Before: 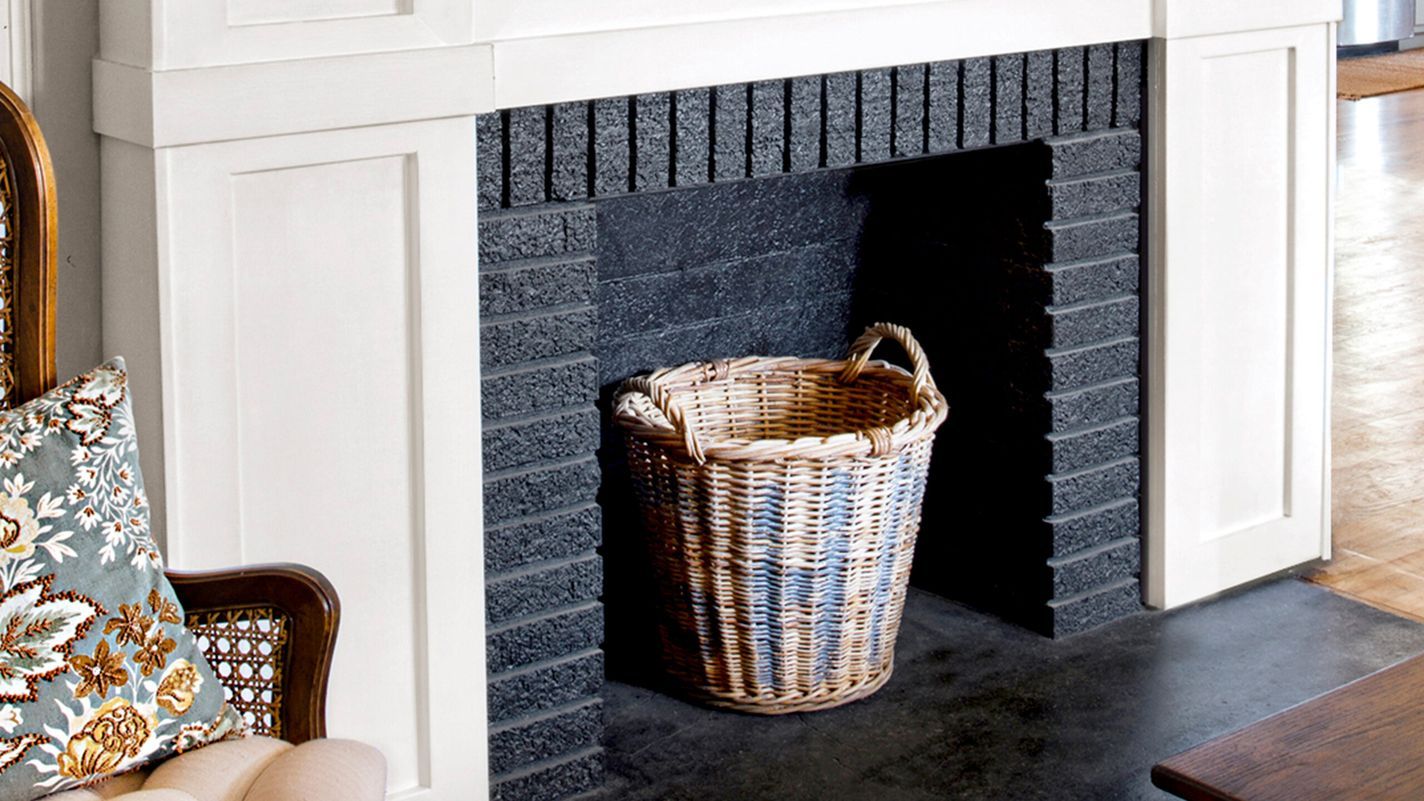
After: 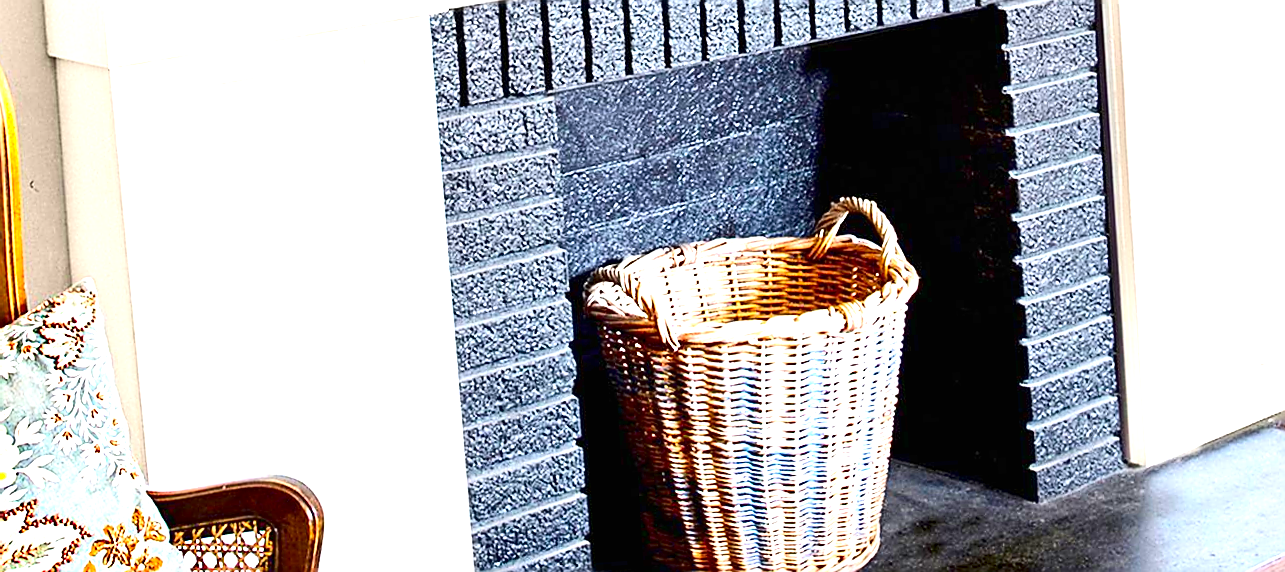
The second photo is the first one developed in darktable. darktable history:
exposure: black level correction 0, exposure 1.9 EV, compensate highlight preservation false
sharpen: radius 1.4, amount 1.25, threshold 0.7
crop and rotate: angle 0.03°, top 11.643%, right 5.651%, bottom 11.189%
rotate and perspective: rotation -3.52°, crop left 0.036, crop right 0.964, crop top 0.081, crop bottom 0.919
contrast brightness saturation: contrast 0.18, saturation 0.3
